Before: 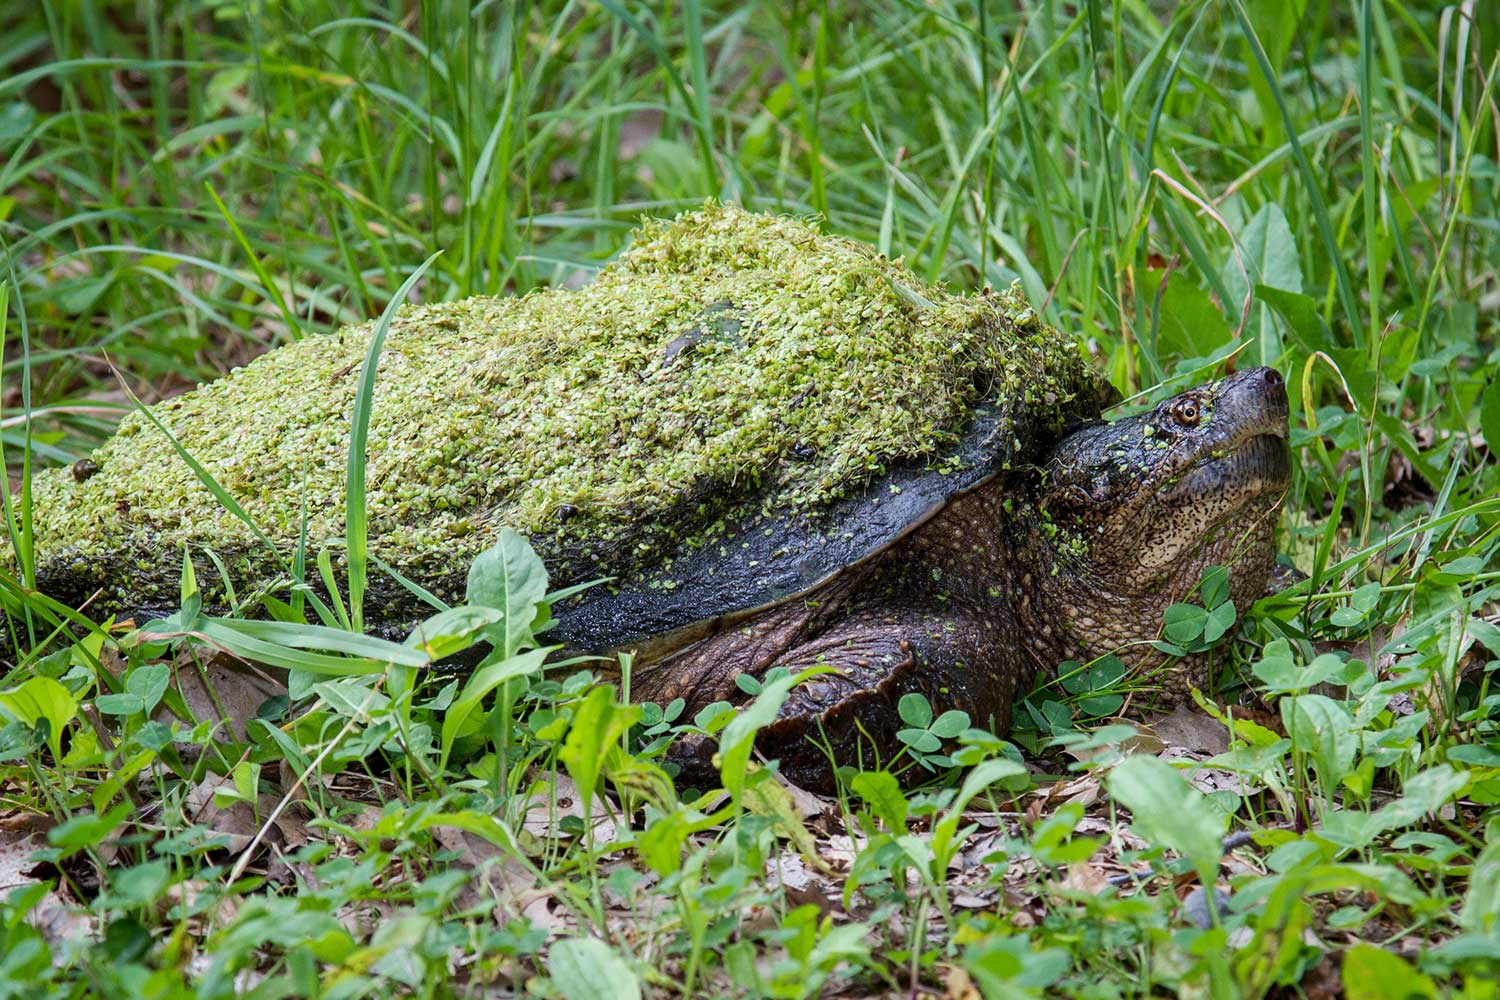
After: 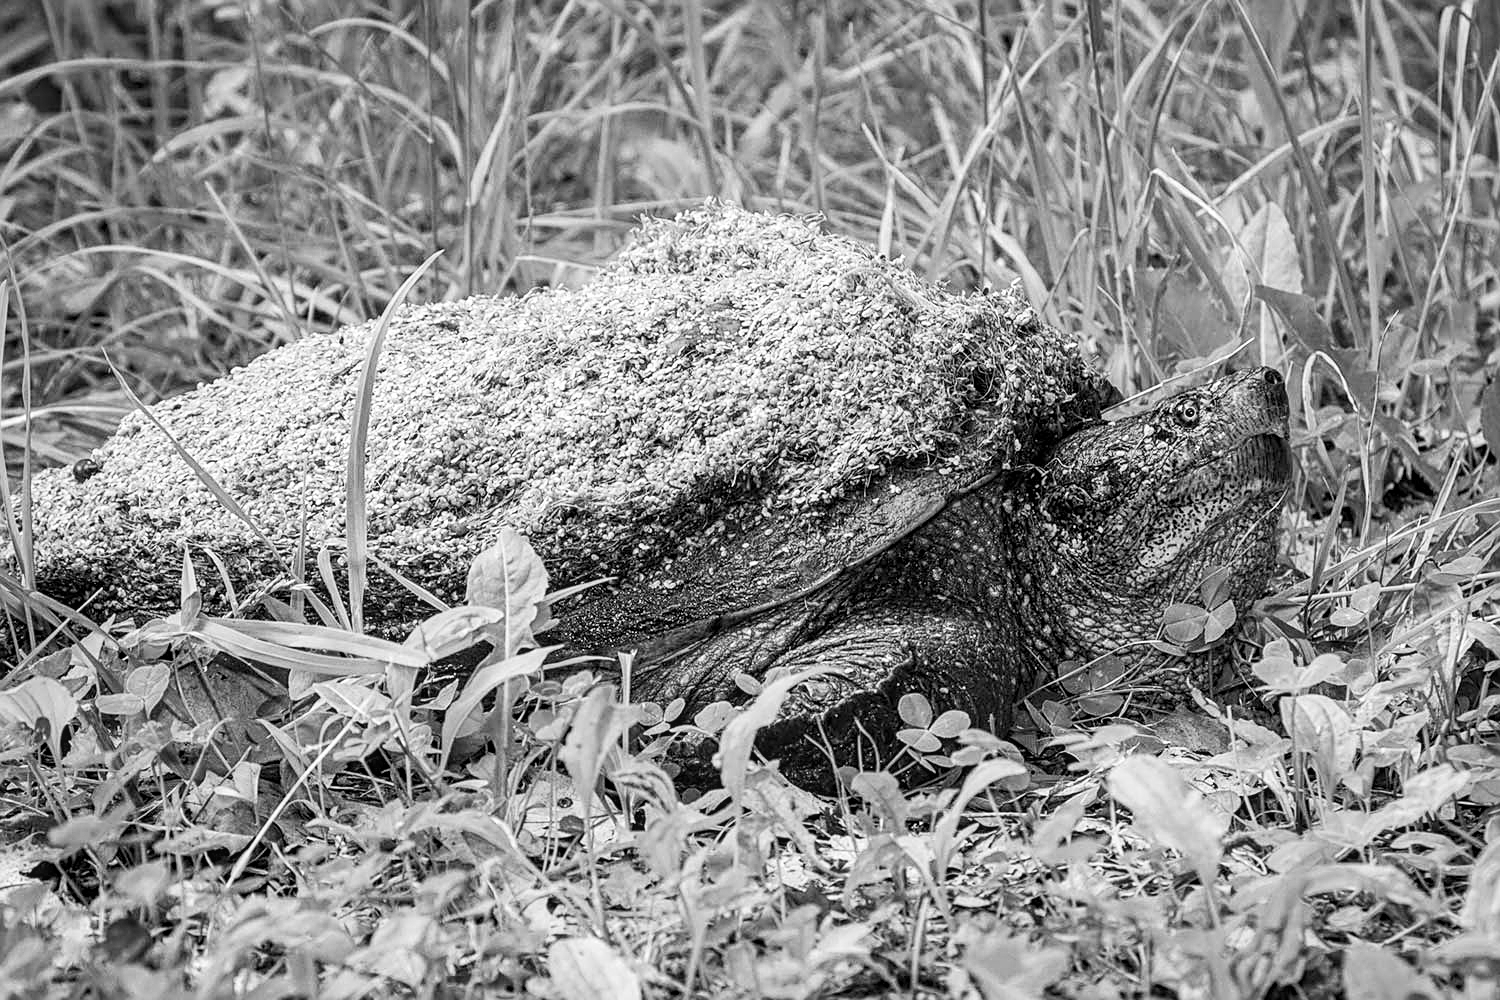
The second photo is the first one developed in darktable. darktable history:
local contrast: on, module defaults
contrast brightness saturation: contrast 0.2, brightness 0.16, saturation 0.22
monochrome: on, module defaults
sharpen: on, module defaults
